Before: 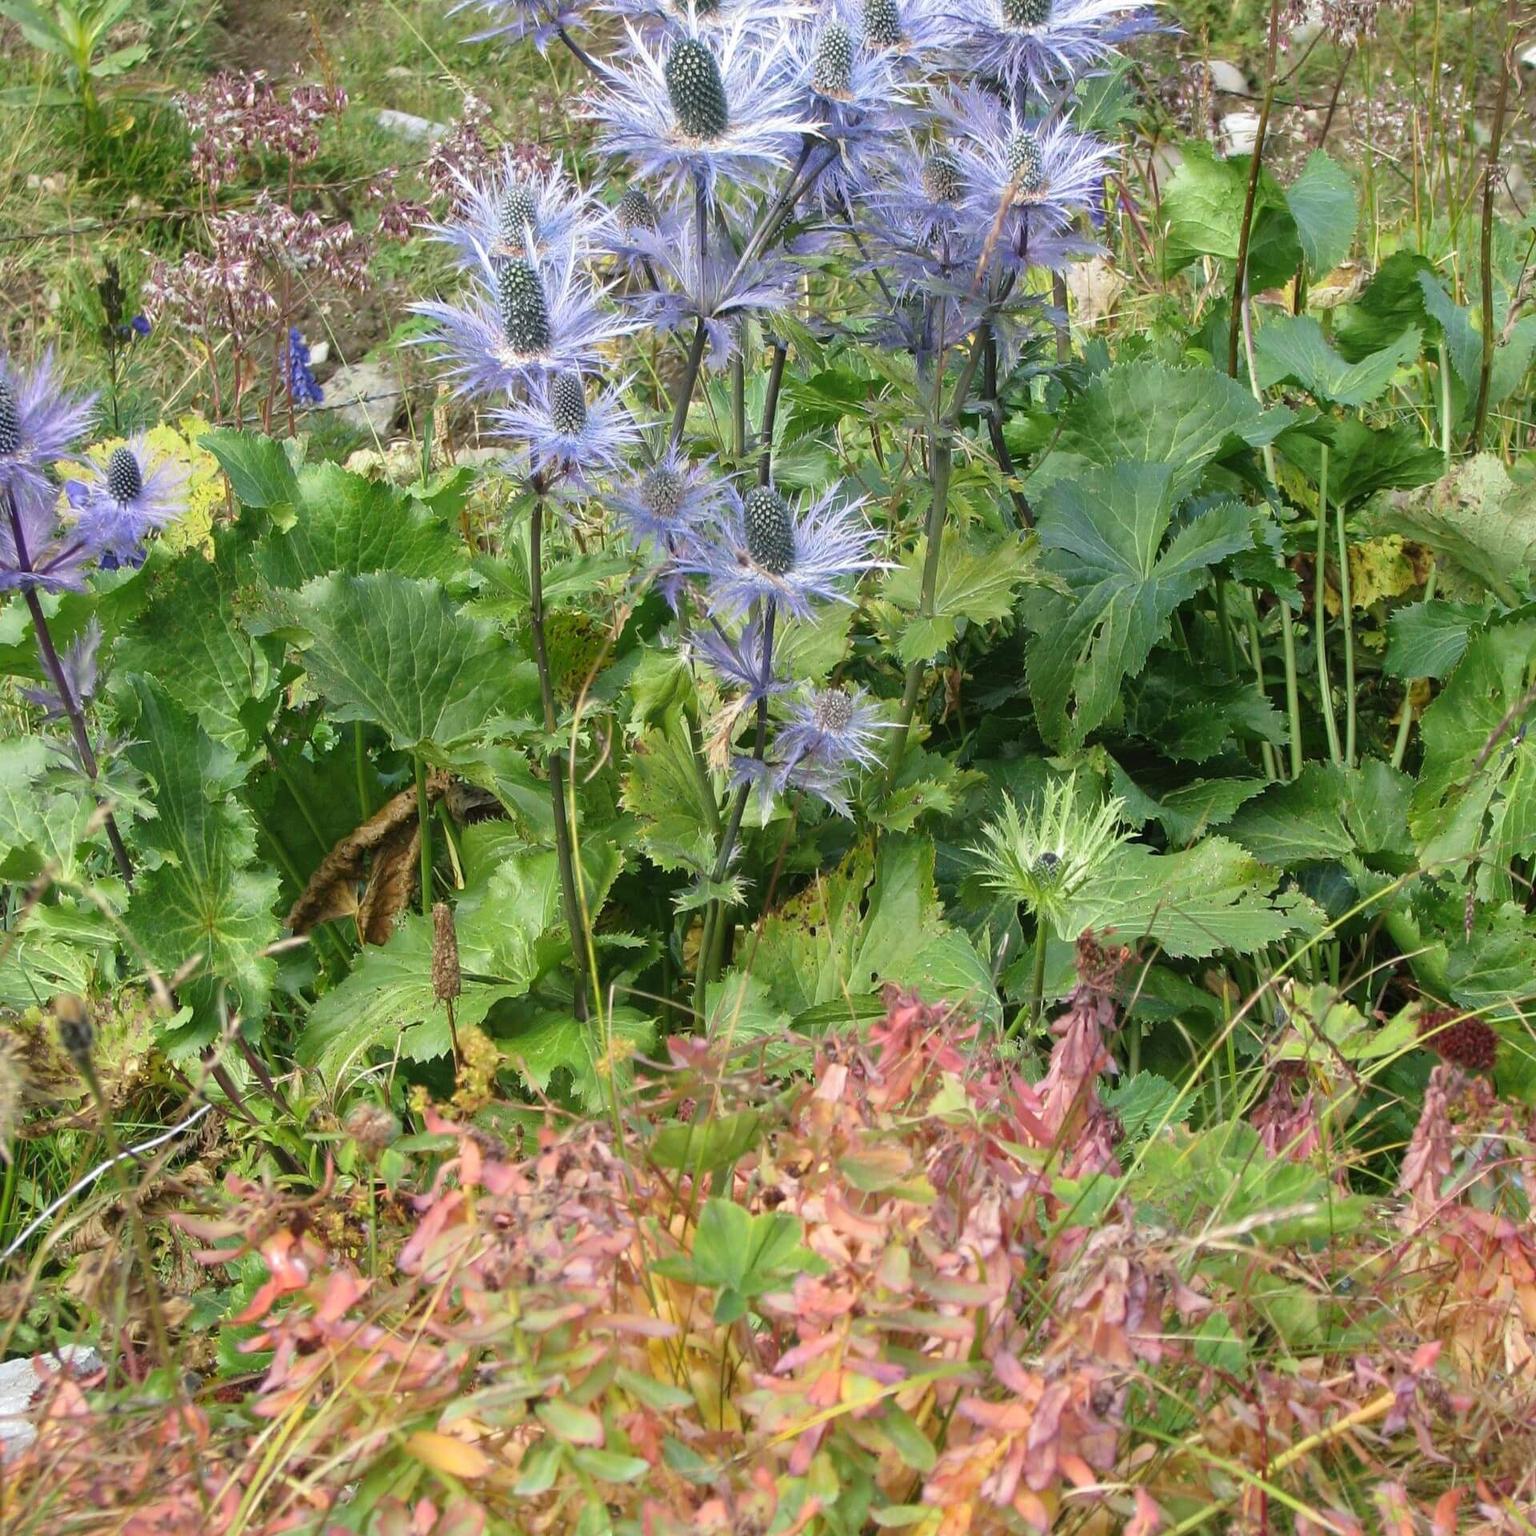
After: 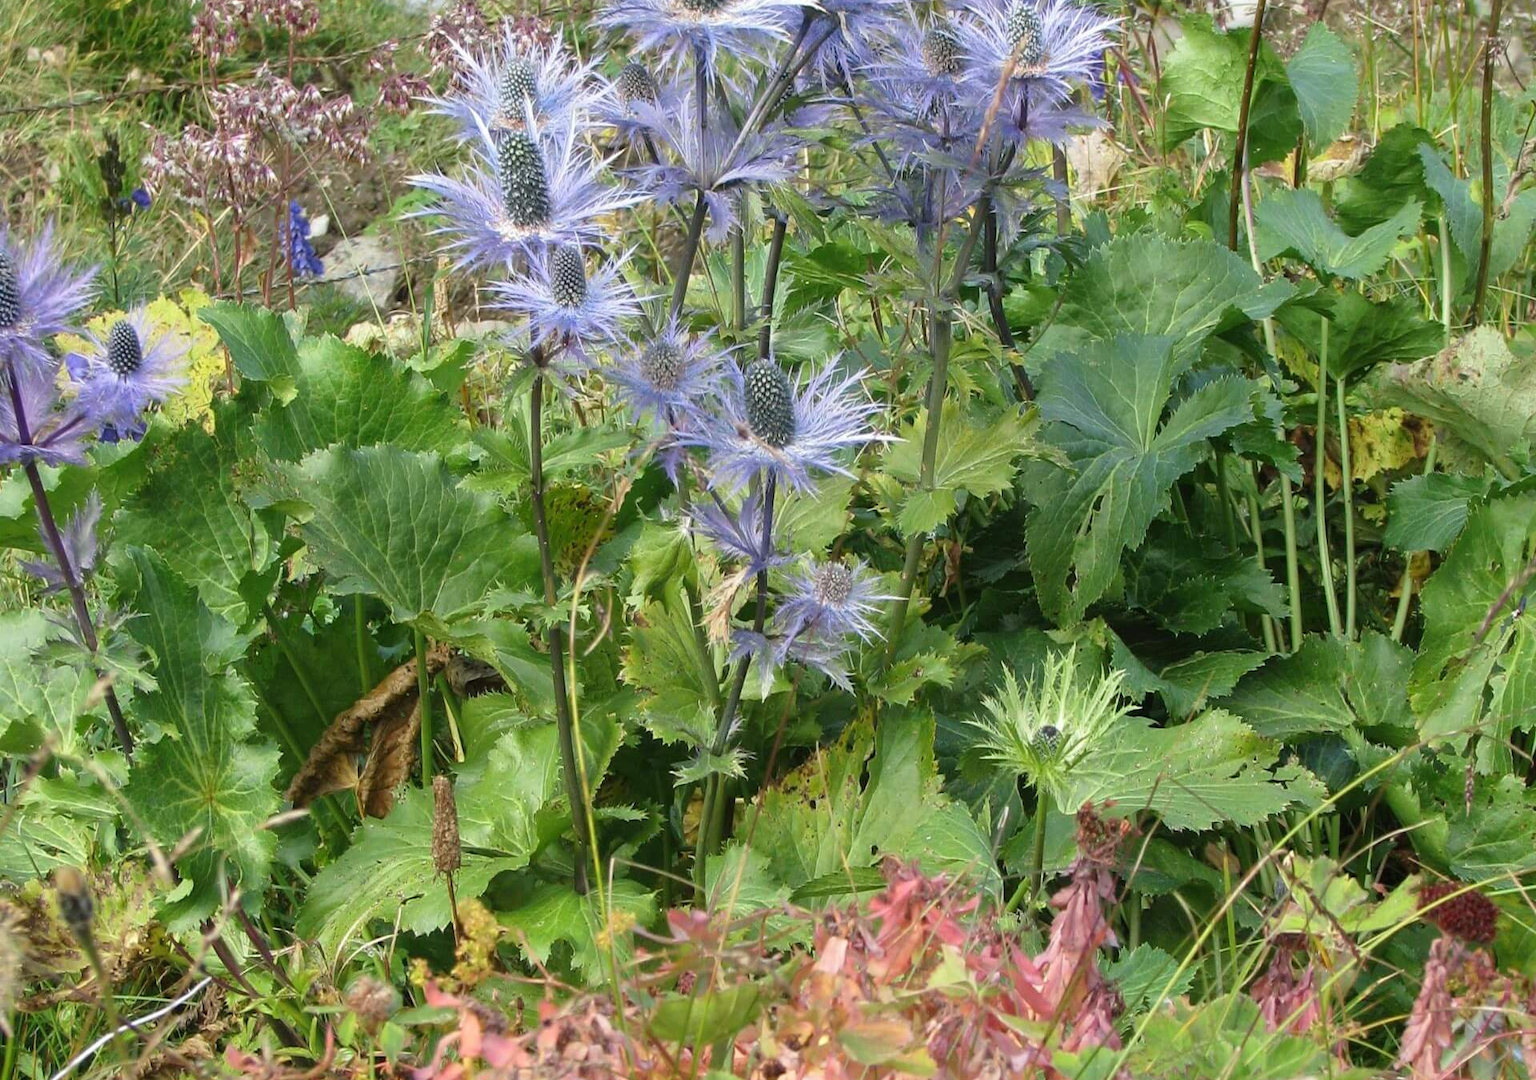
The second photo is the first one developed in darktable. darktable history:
crop and rotate: top 8.287%, bottom 21.323%
